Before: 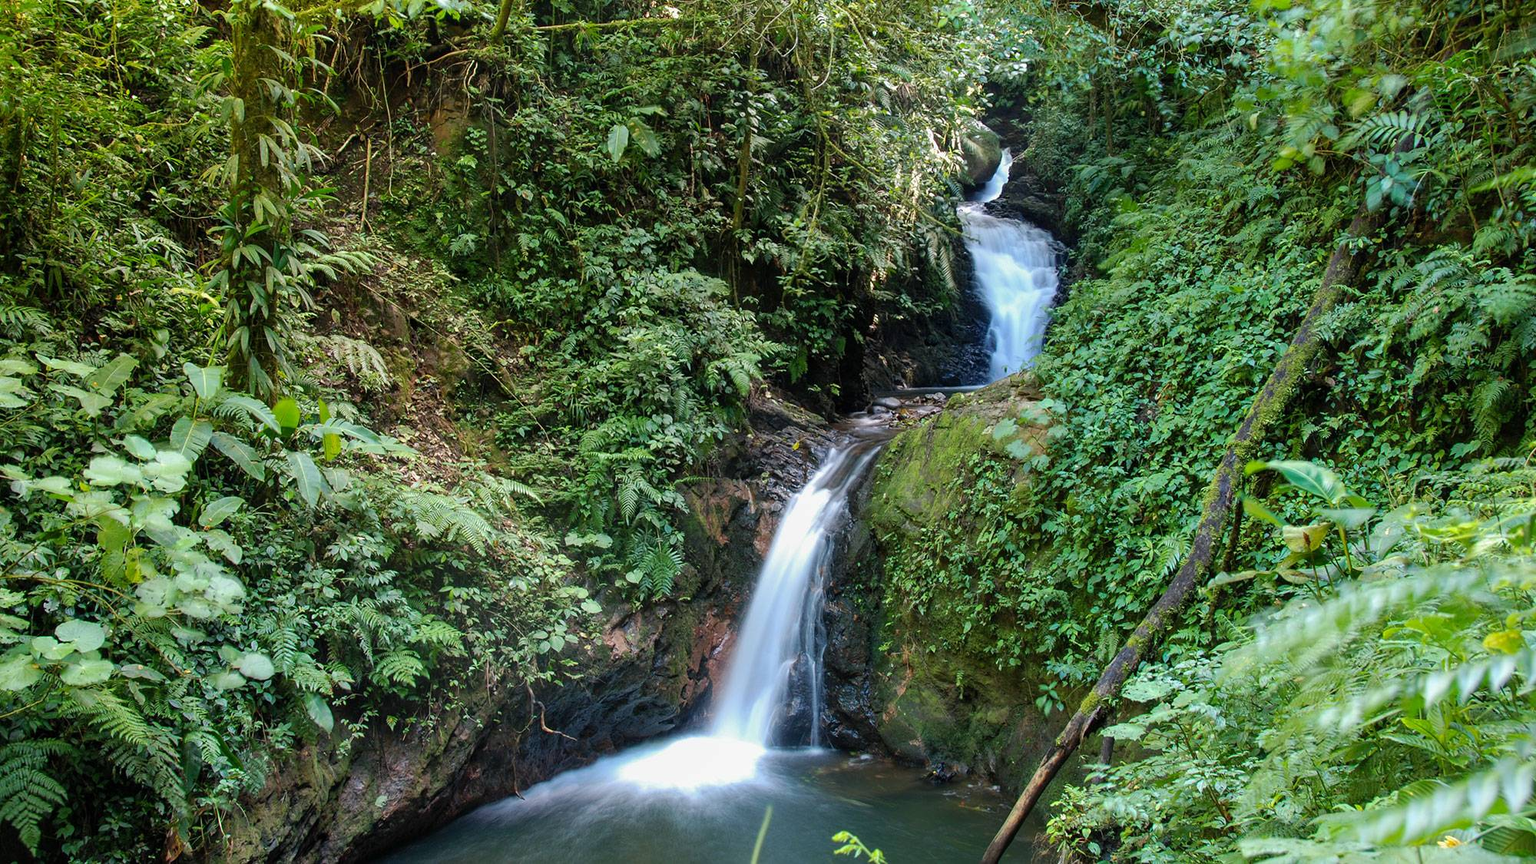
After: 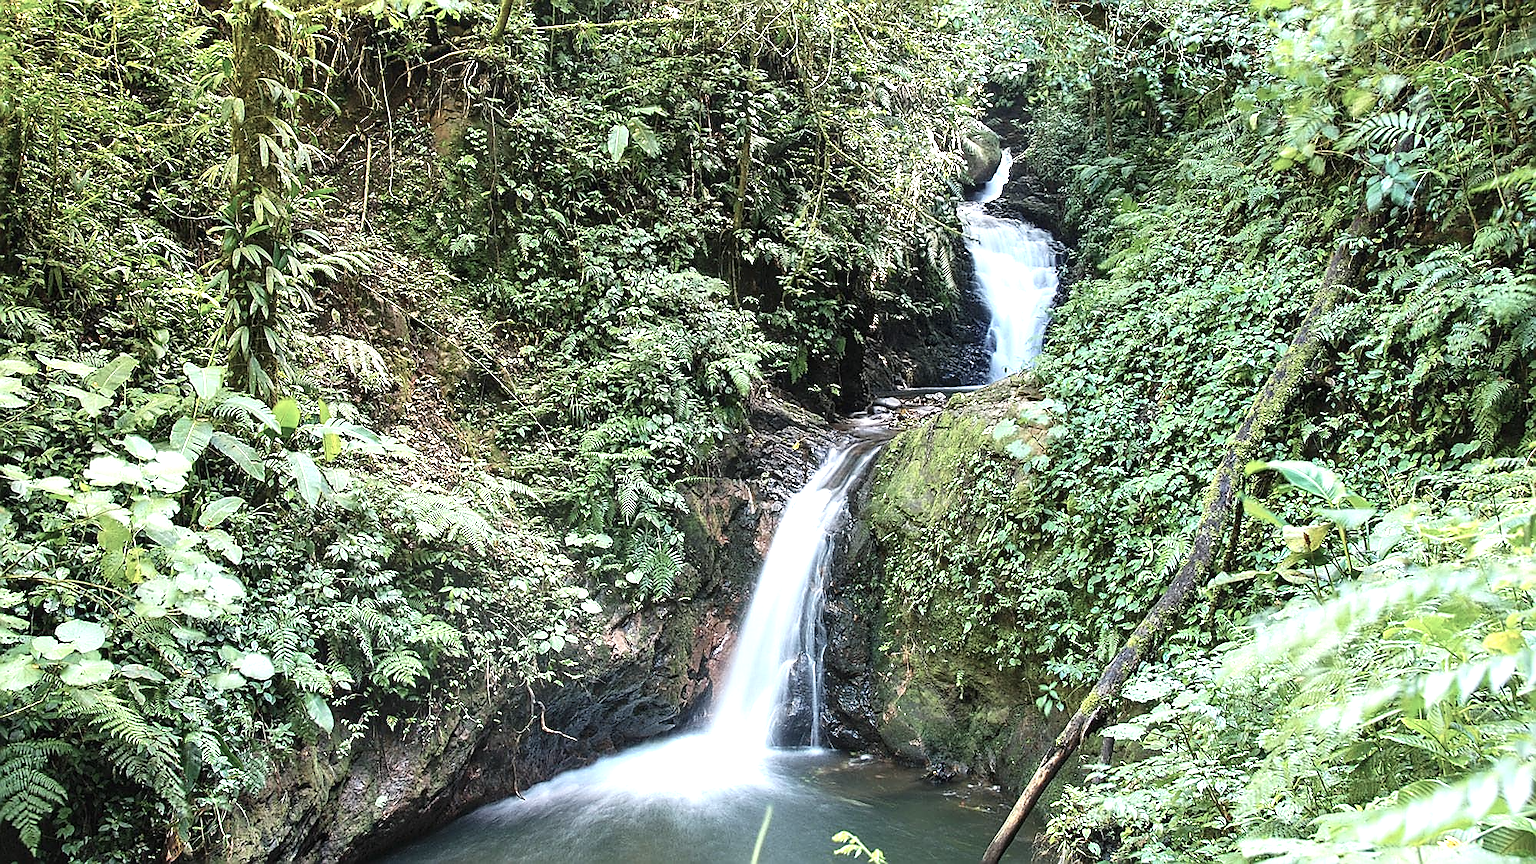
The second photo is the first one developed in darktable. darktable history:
contrast brightness saturation: contrast 0.1, saturation -0.367
sharpen: radius 1.412, amount 1.268, threshold 0.692
exposure: black level correction -0.002, exposure 1.11 EV, compensate exposure bias true, compensate highlight preservation false
